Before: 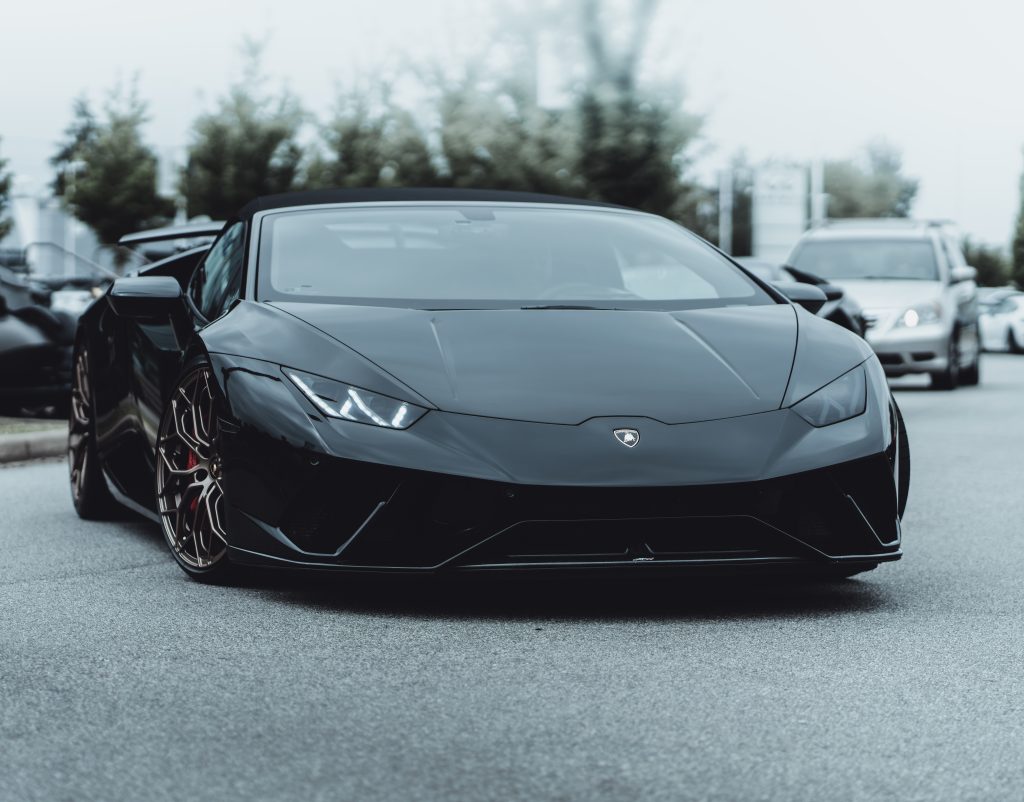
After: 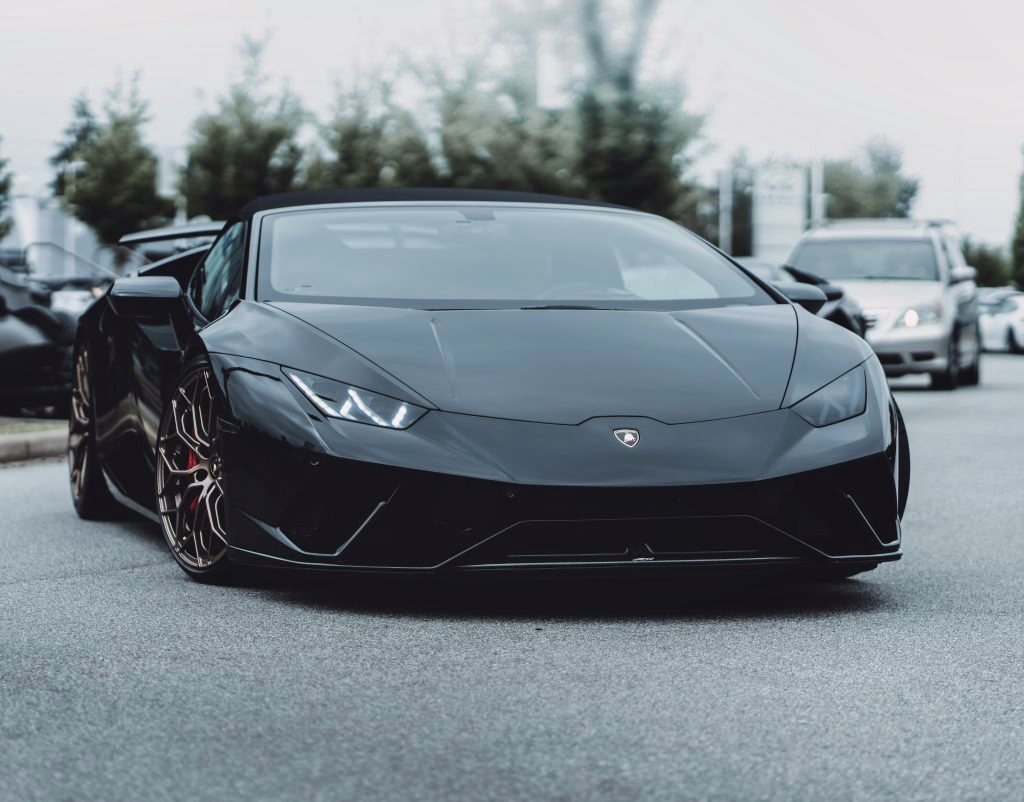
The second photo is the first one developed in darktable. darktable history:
color correction: highlights a* 3.22, highlights b* 1.93, saturation 1.19
shadows and highlights: soften with gaussian
